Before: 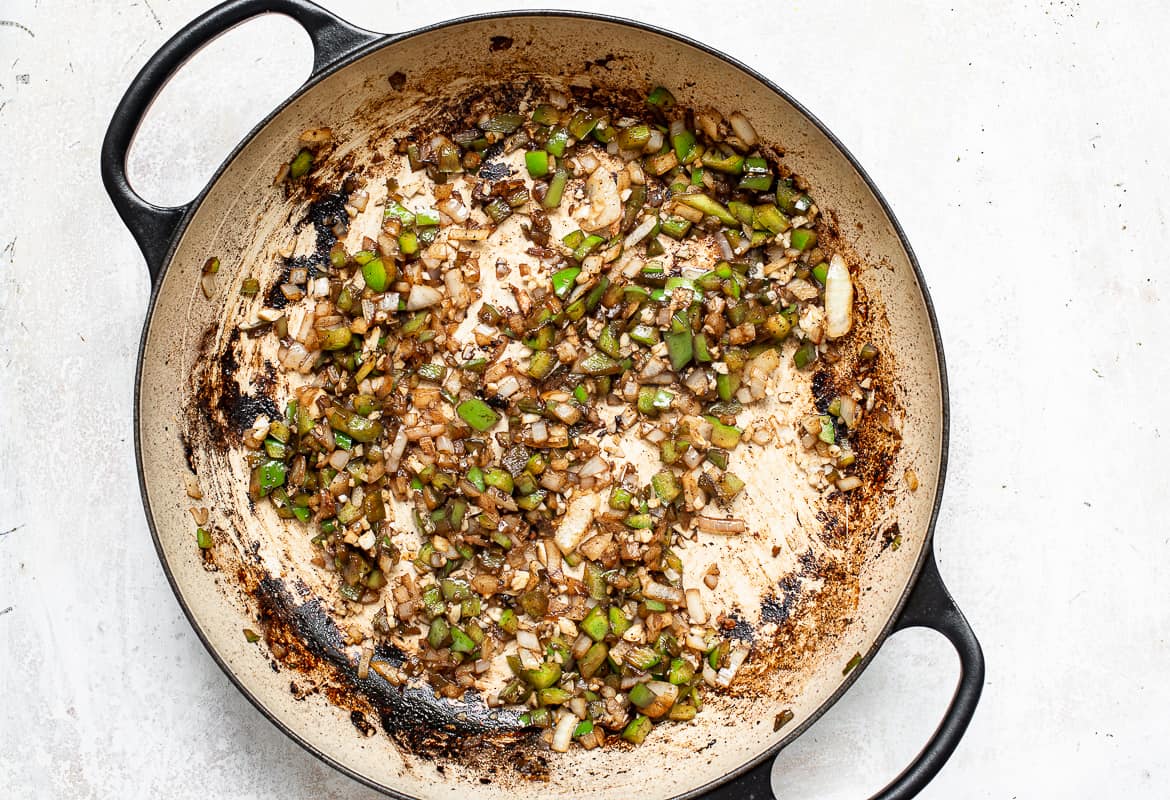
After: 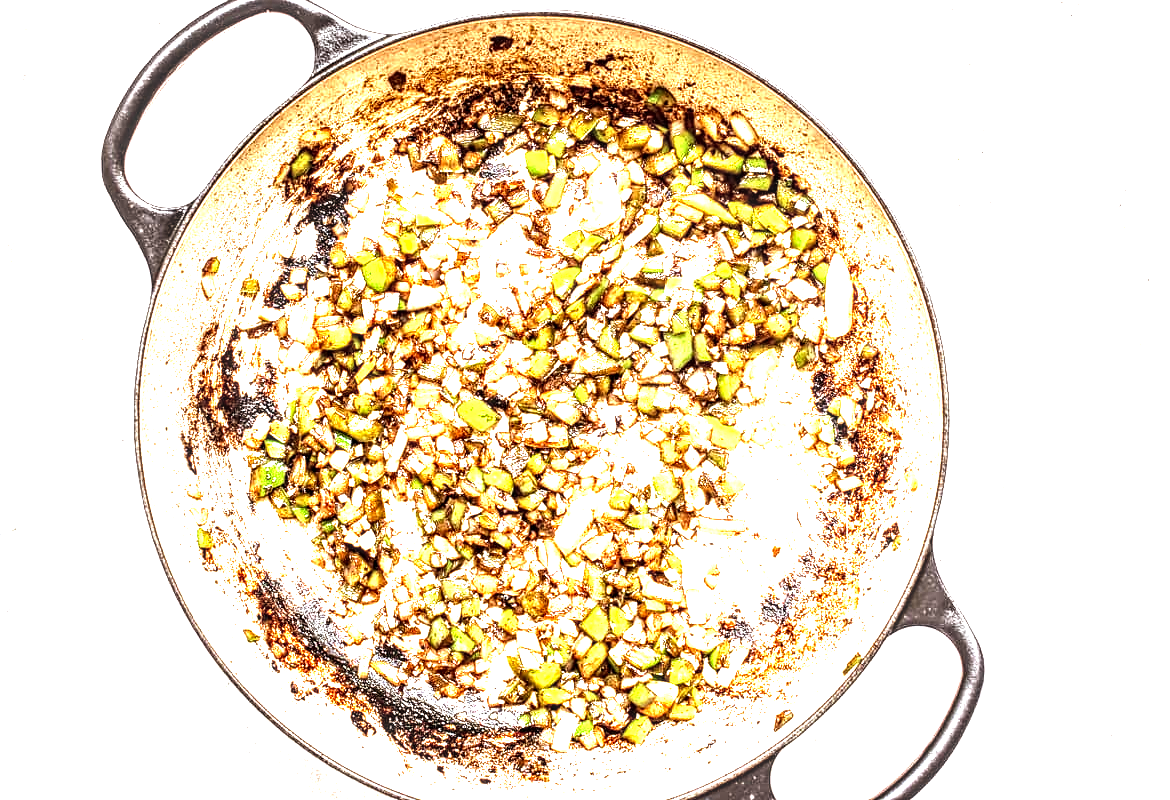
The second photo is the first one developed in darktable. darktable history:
local contrast: detail 203%
tone equalizer: -8 EV -0.75 EV, -7 EV -0.7 EV, -6 EV -0.6 EV, -5 EV -0.4 EV, -3 EV 0.4 EV, -2 EV 0.6 EV, -1 EV 0.7 EV, +0 EV 0.75 EV, edges refinement/feathering 500, mask exposure compensation -1.57 EV, preserve details no
rgb levels: mode RGB, independent channels, levels [[0, 0.5, 1], [0, 0.521, 1], [0, 0.536, 1]]
exposure: black level correction 0, exposure 1.5 EV, compensate exposure bias true, compensate highlight preservation false
